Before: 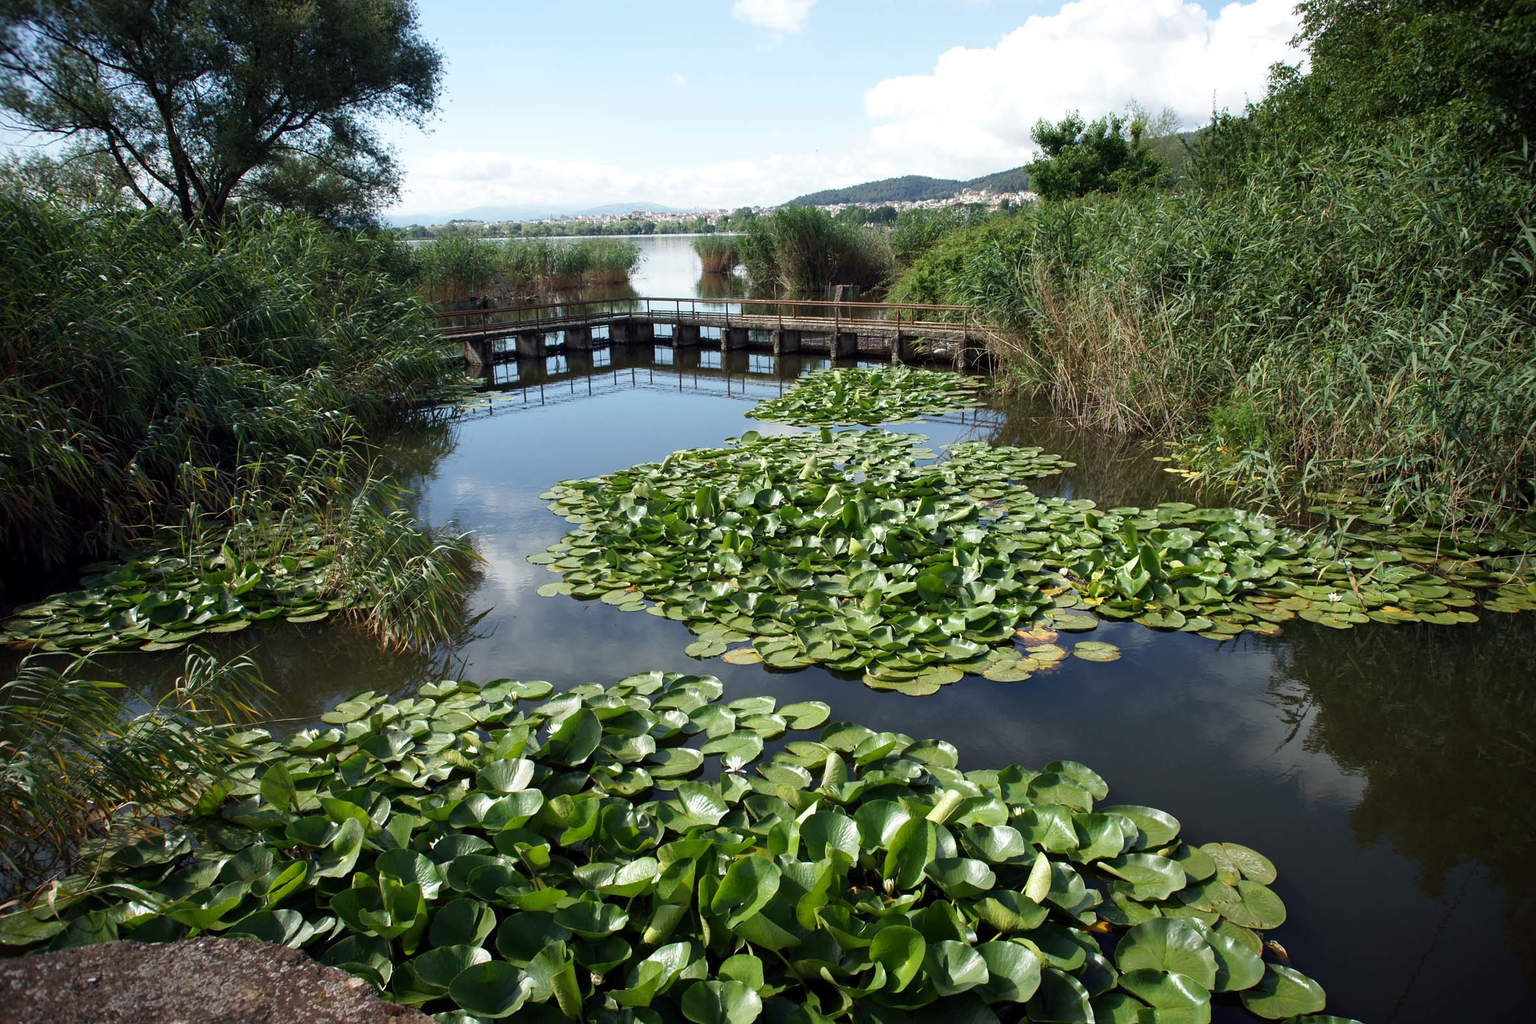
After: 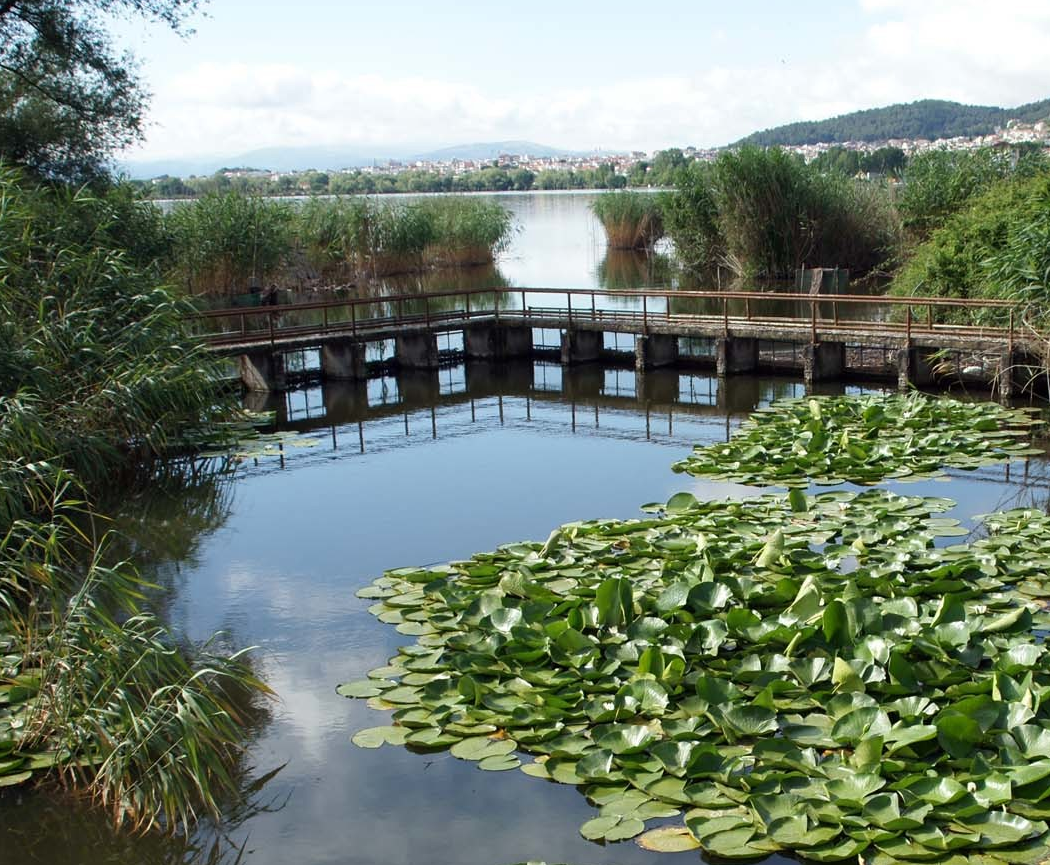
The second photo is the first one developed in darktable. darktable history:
crop: left 20.04%, top 10.809%, right 35.484%, bottom 34.233%
